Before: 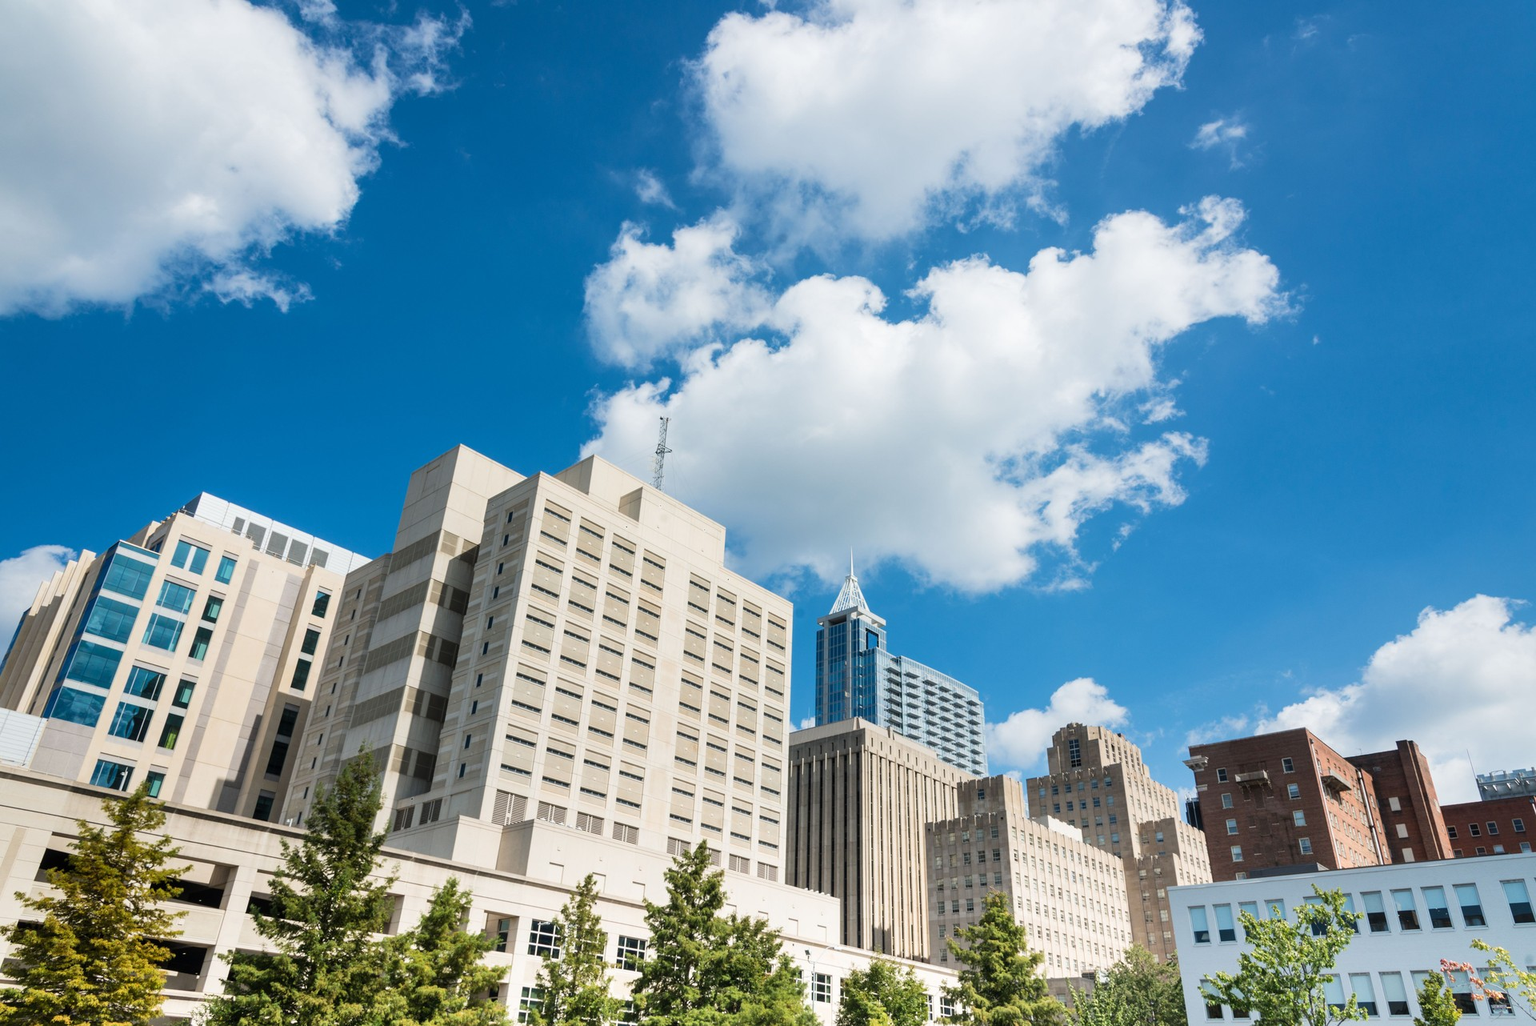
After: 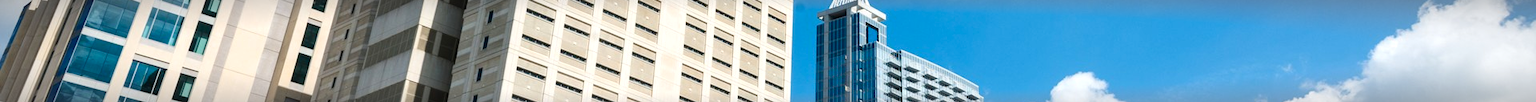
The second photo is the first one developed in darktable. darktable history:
tone equalizer: -8 EV -0.417 EV, -7 EV -0.389 EV, -6 EV -0.333 EV, -5 EV -0.222 EV, -3 EV 0.222 EV, -2 EV 0.333 EV, -1 EV 0.389 EV, +0 EV 0.417 EV, edges refinement/feathering 500, mask exposure compensation -1.57 EV, preserve details no
crop and rotate: top 59.084%, bottom 30.916%
color balance rgb: perceptual saturation grading › global saturation 20%, perceptual saturation grading › highlights -25%, perceptual saturation grading › shadows 25%
vignetting: fall-off radius 70%, automatic ratio true
